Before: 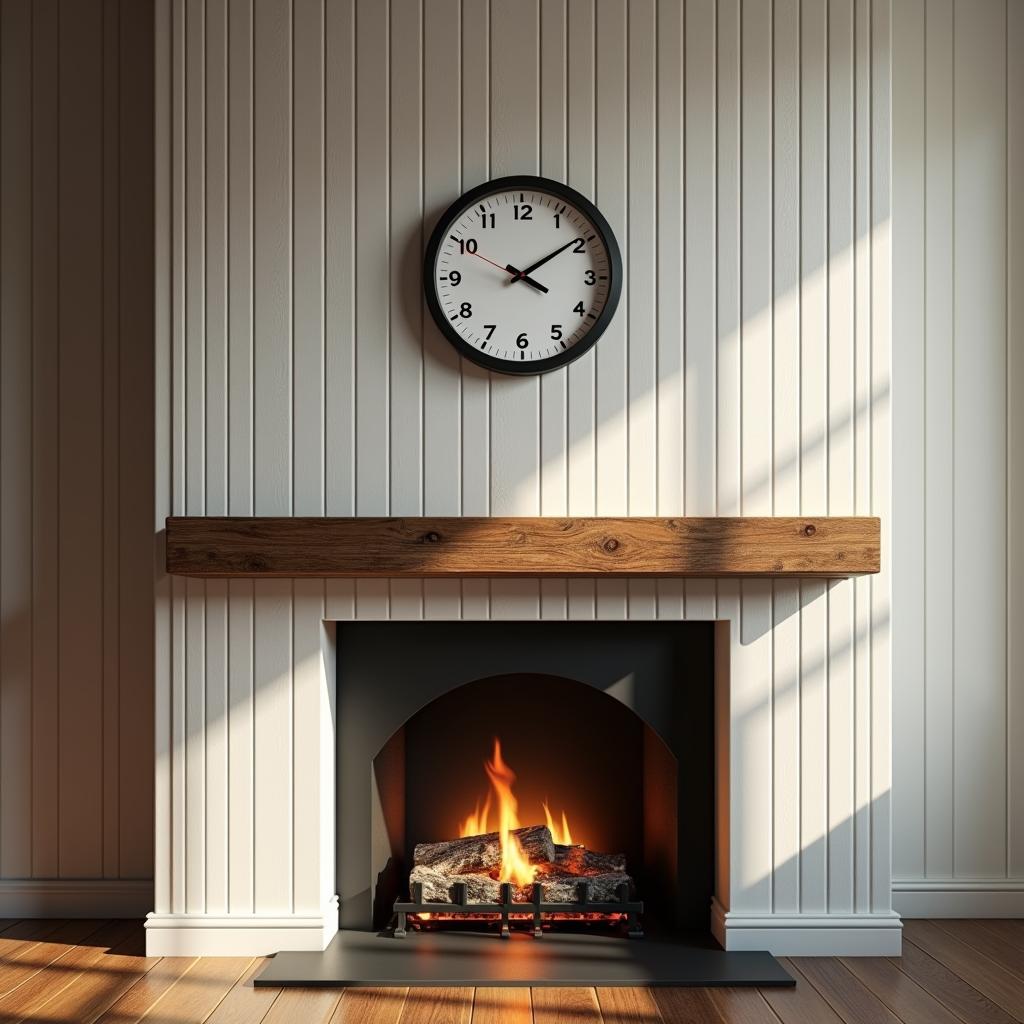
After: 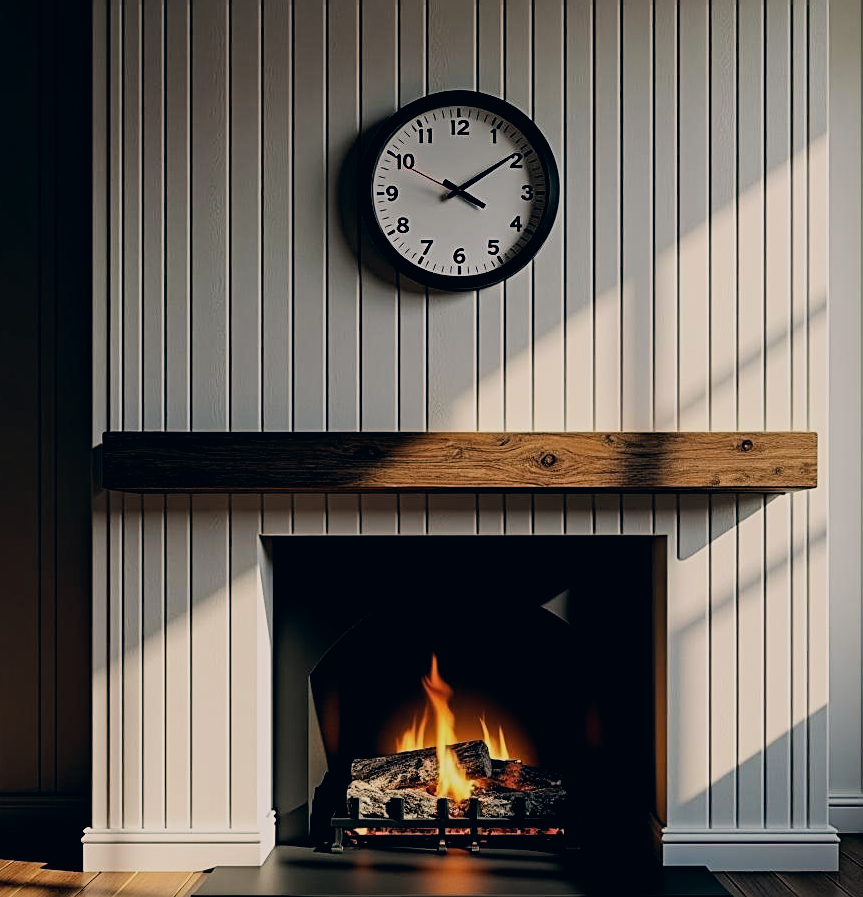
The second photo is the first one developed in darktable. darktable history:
filmic rgb: black relative exposure -5.09 EV, white relative exposure 4 EV, threshold 3.05 EV, hardness 2.9, contrast 1.296, iterations of high-quality reconstruction 0, enable highlight reconstruction true
sharpen: amount 0.496
color correction: highlights a* 5.44, highlights b* 5.32, shadows a* -4.03, shadows b* -5.27
haze removal: strength 0.293, distance 0.25, compatibility mode true
crop: left 6.165%, top 8.365%, right 9.548%, bottom 3.992%
exposure: exposure -0.445 EV, compensate highlight preservation false
